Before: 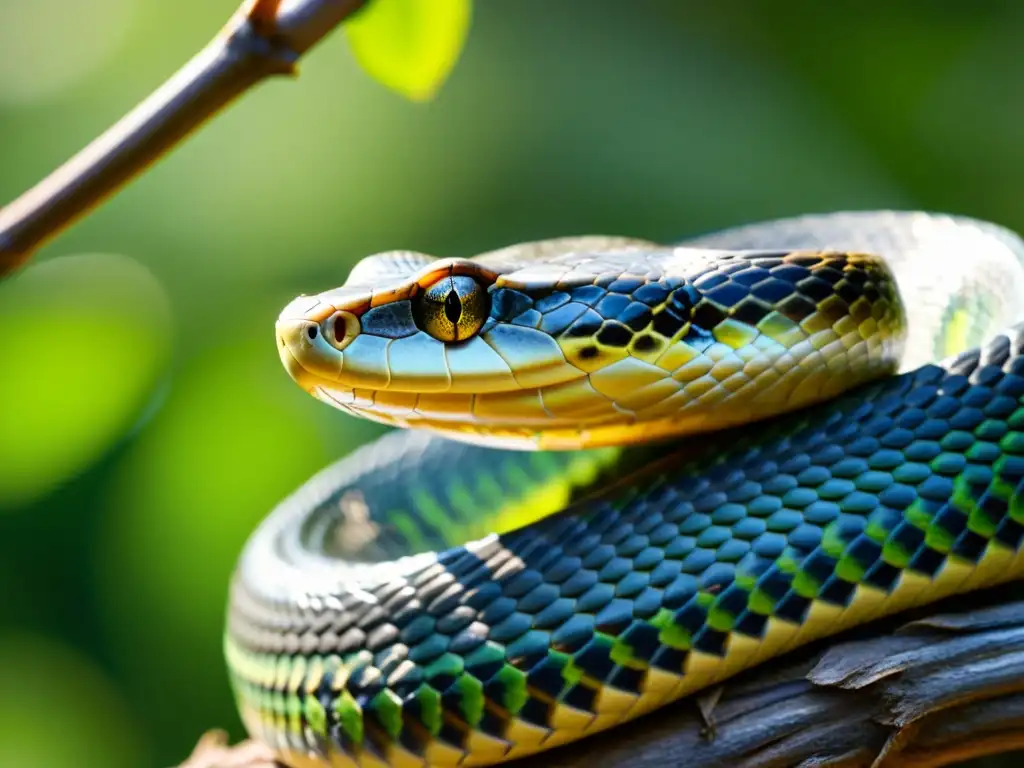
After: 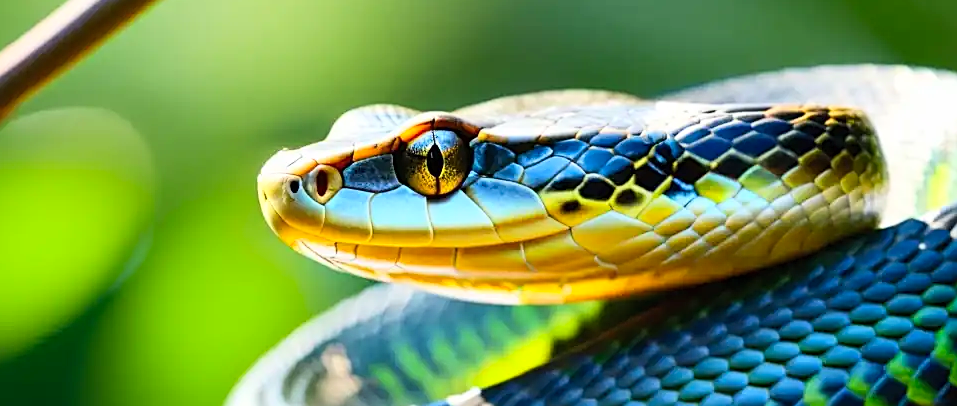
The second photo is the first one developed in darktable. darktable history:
crop: left 1.793%, top 19.115%, right 4.75%, bottom 27.894%
sharpen: on, module defaults
contrast brightness saturation: contrast 0.198, brightness 0.165, saturation 0.22
